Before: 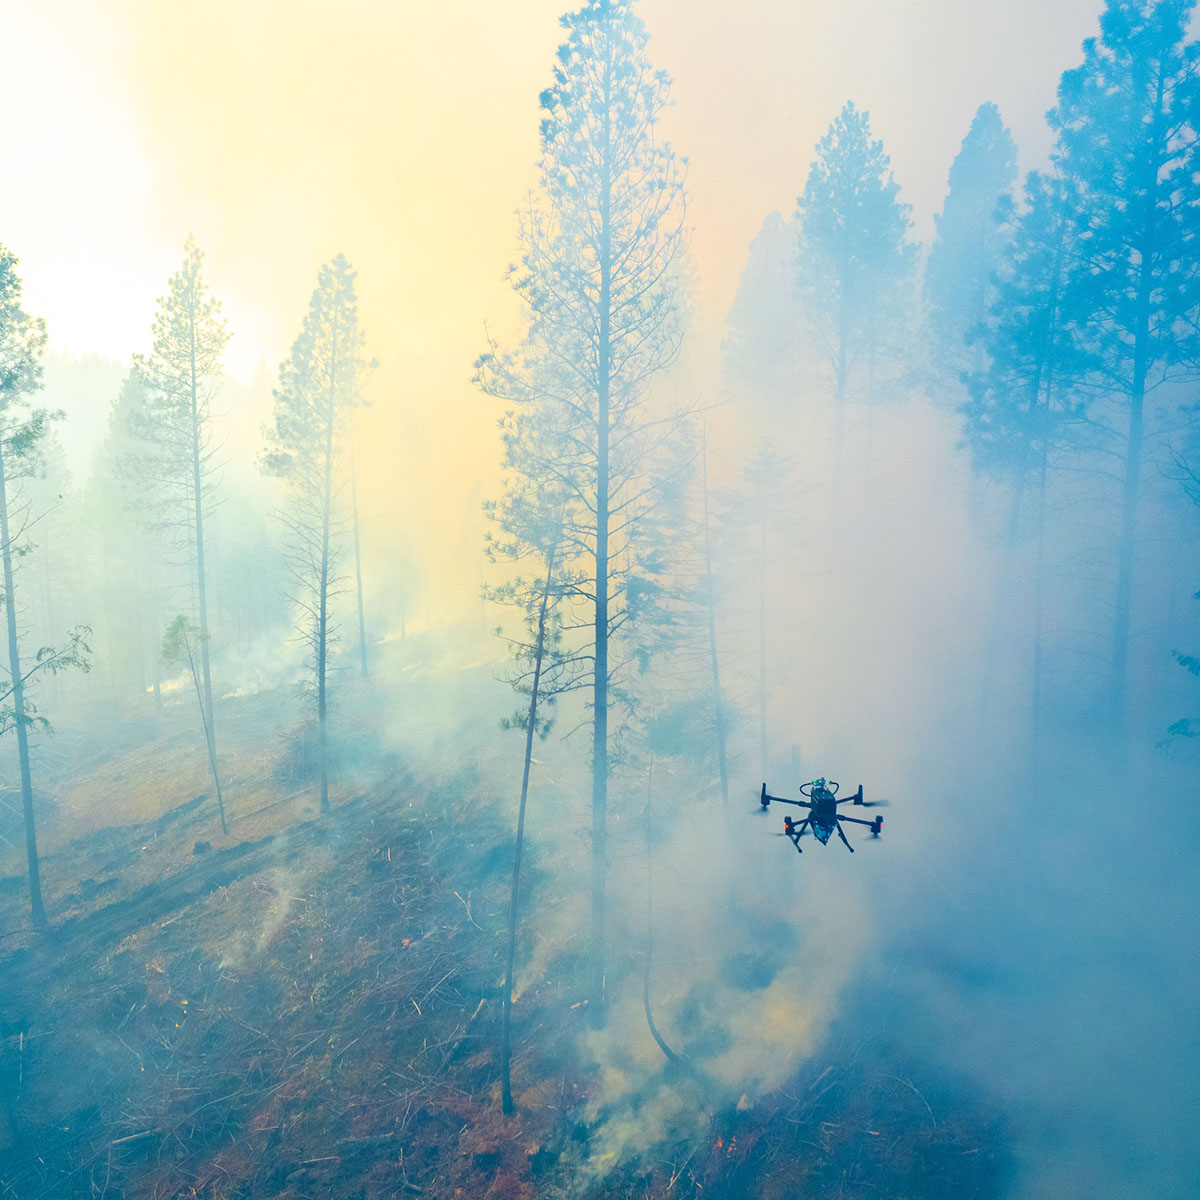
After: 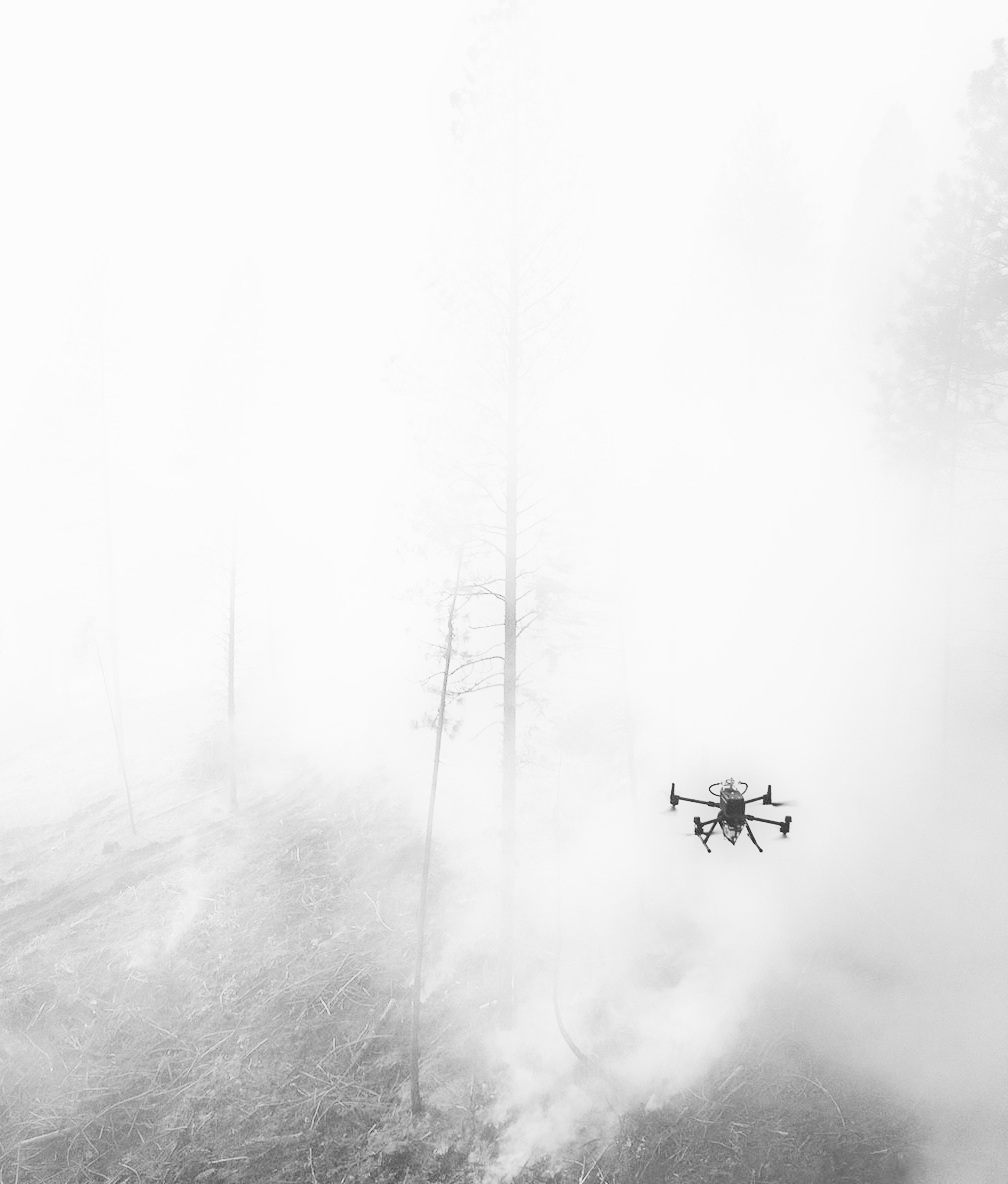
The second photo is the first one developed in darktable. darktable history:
white balance: red 0.98, blue 1.61
base curve: curves: ch0 [(0, 0) (0.007, 0.004) (0.027, 0.03) (0.046, 0.07) (0.207, 0.54) (0.442, 0.872) (0.673, 0.972) (1, 1)], preserve colors none
color calibration: x 0.329, y 0.345, temperature 5633 K
contrast brightness saturation: contrast 0.2, brightness 0.16, saturation 0.22
crop: left 7.598%, right 7.873%
color balance: input saturation 99%
monochrome: a 16.06, b 15.48, size 1
